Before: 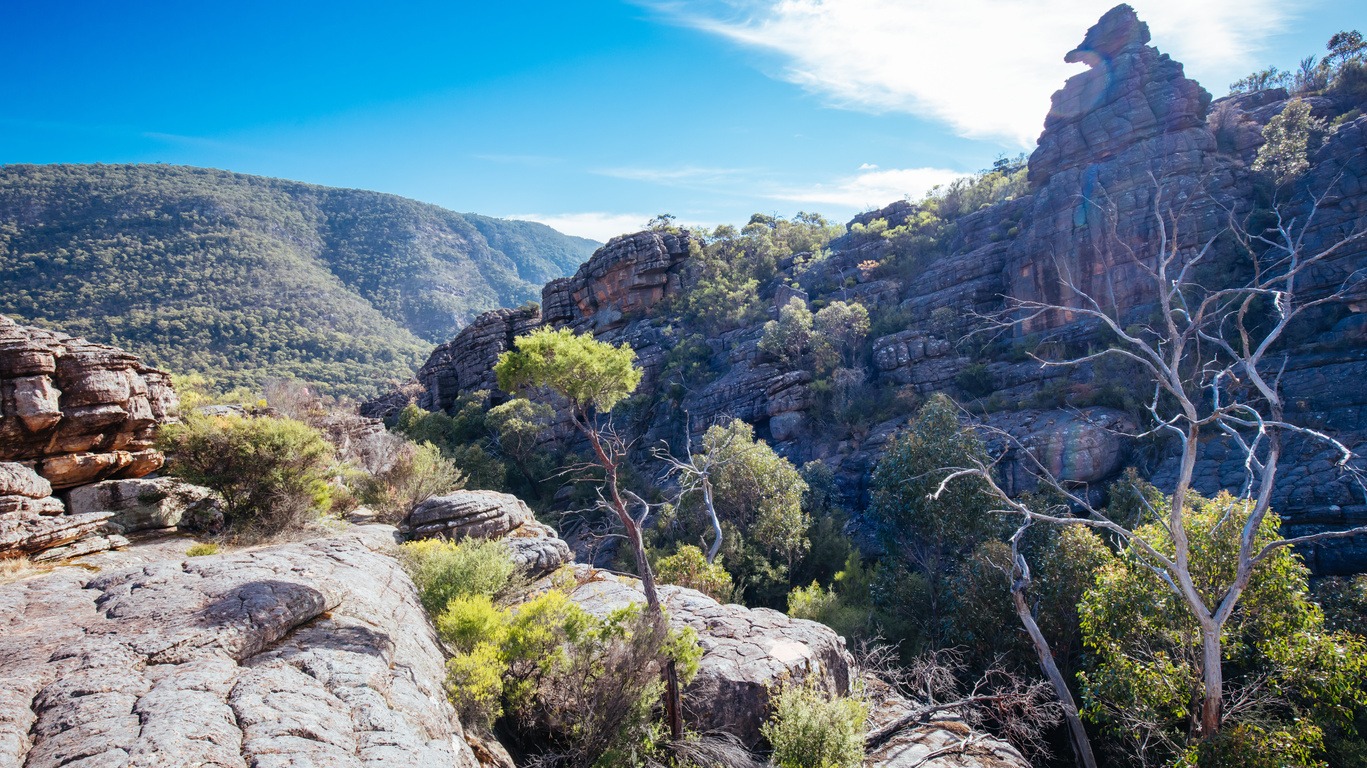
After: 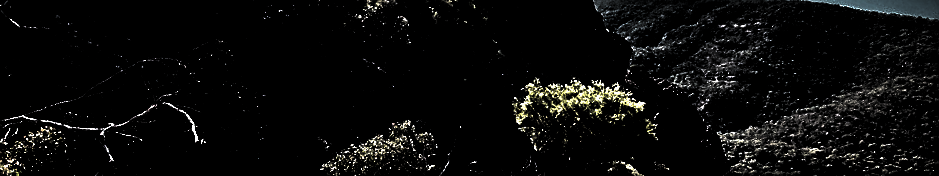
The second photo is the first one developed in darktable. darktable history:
crop and rotate: angle 16.12°, top 30.835%, bottom 35.653%
exposure: exposure 0.6 EV, compensate highlight preservation false
color balance rgb: shadows lift › chroma 1%, shadows lift › hue 28.8°, power › hue 60°, highlights gain › chroma 1%, highlights gain › hue 60°, global offset › luminance 0.25%, perceptual saturation grading › highlights -20%, perceptual saturation grading › shadows 20%, perceptual brilliance grading › highlights 5%, perceptual brilliance grading › shadows -10%, global vibrance 19.67%
color balance: lift [0.975, 0.993, 1, 1.015], gamma [1.1, 1, 1, 0.945], gain [1, 1.04, 1, 0.95]
tone curve: curves: ch0 [(0, 0.025) (0.15, 0.143) (0.452, 0.486) (0.751, 0.788) (1, 0.961)]; ch1 [(0, 0) (0.416, 0.4) (0.476, 0.469) (0.497, 0.494) (0.546, 0.571) (0.566, 0.607) (0.62, 0.657) (1, 1)]; ch2 [(0, 0) (0.386, 0.397) (0.505, 0.498) (0.547, 0.546) (0.579, 0.58) (1, 1)], color space Lab, independent channels, preserve colors none
vignetting: fall-off radius 60.65%
sharpen: on, module defaults
levels: levels [0.721, 0.937, 0.997]
